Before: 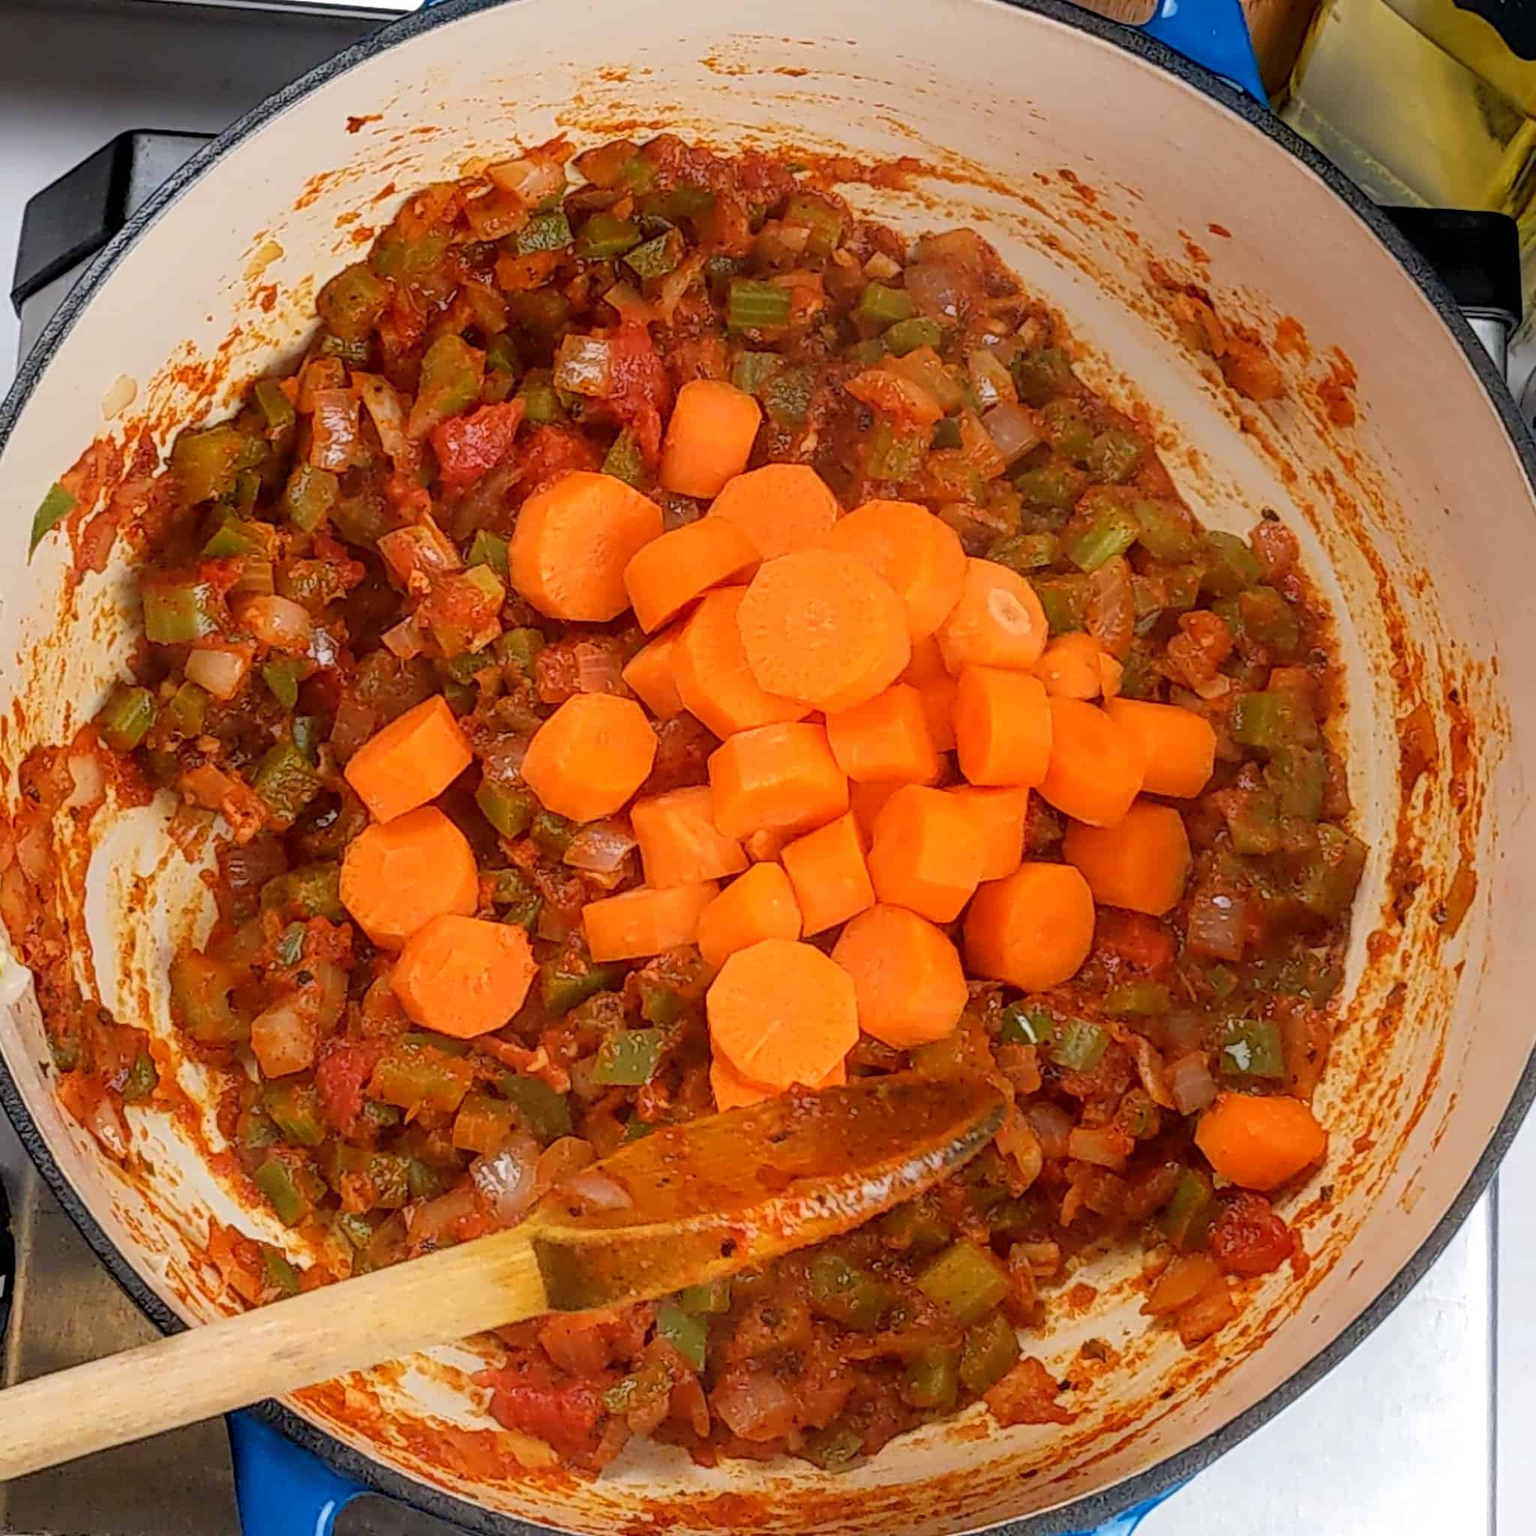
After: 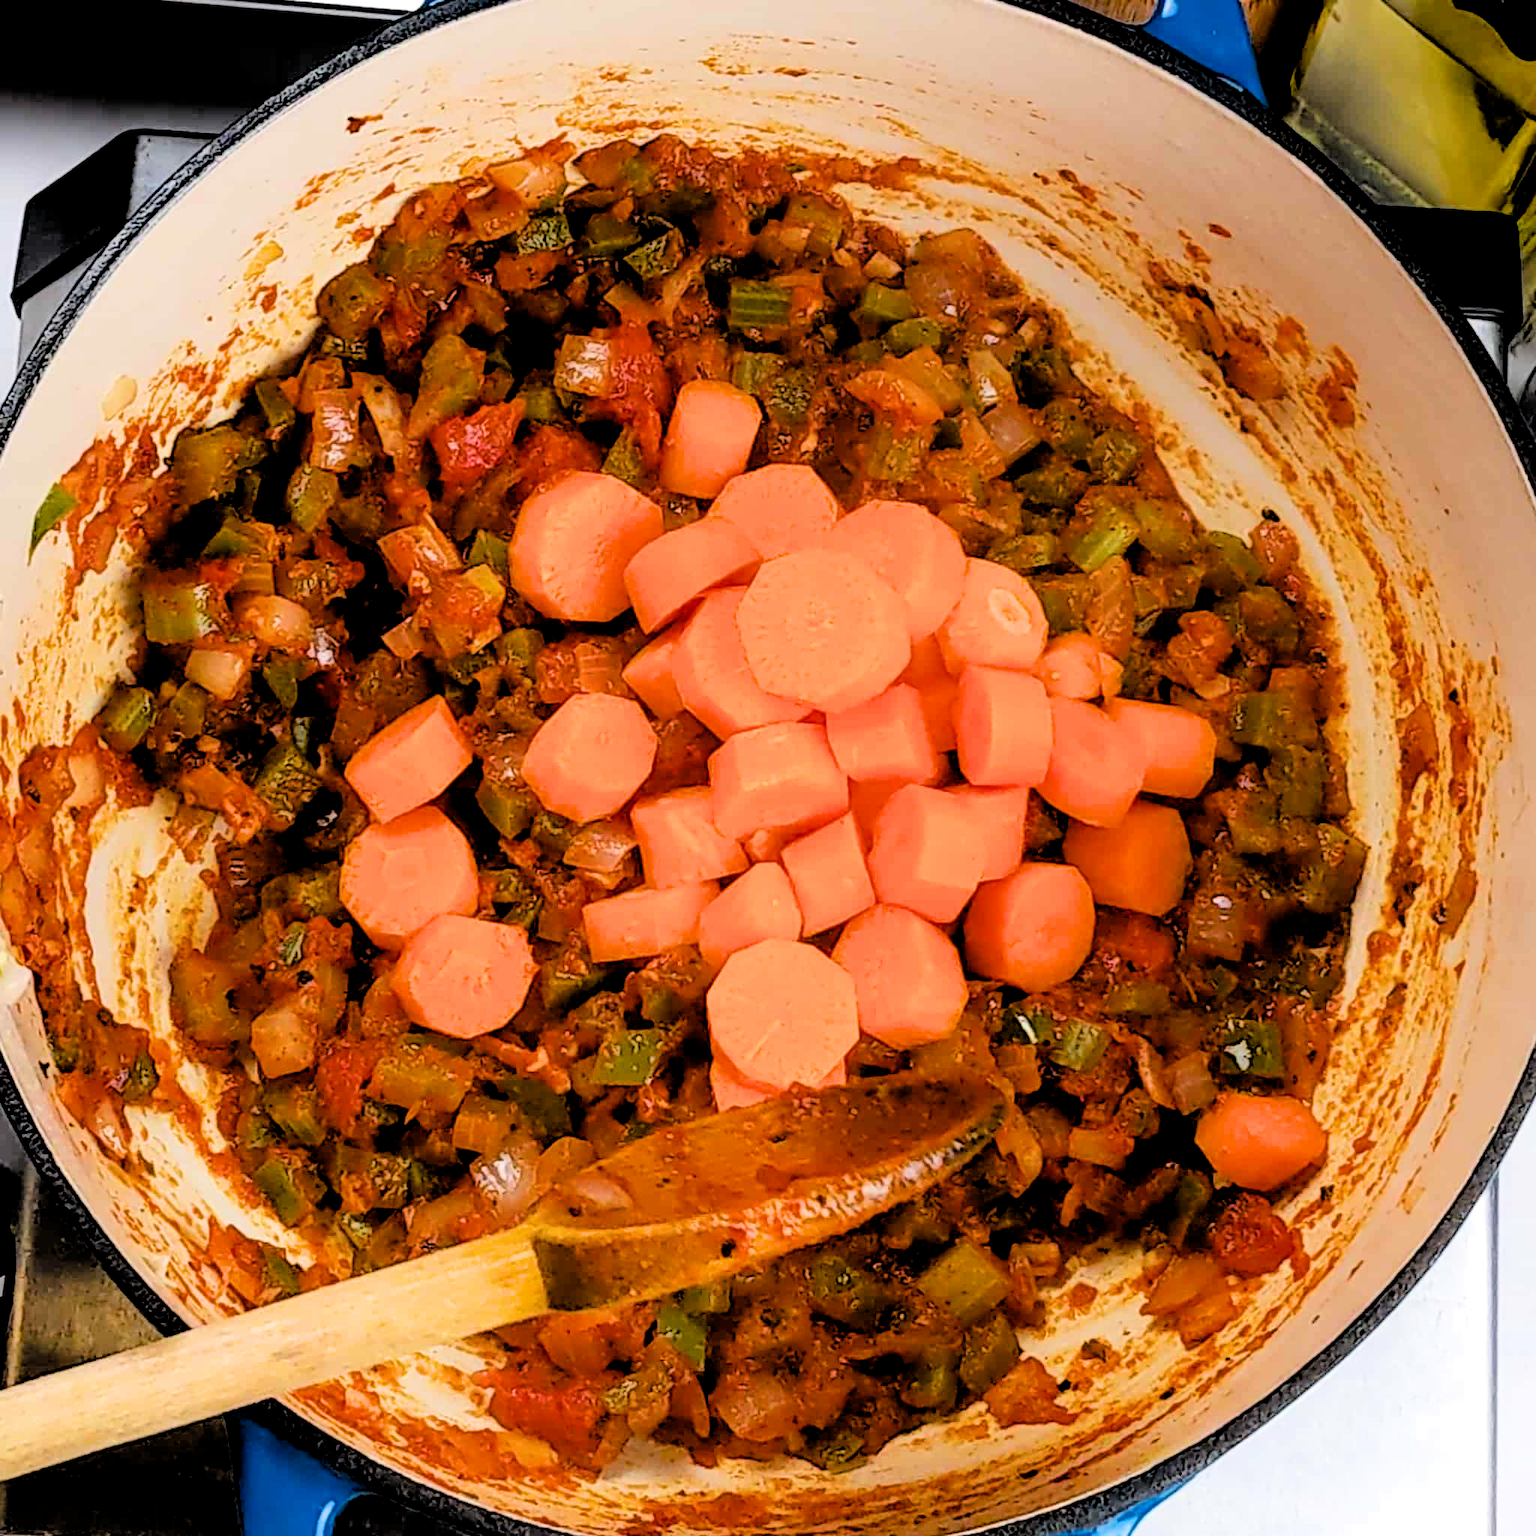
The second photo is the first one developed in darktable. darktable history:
filmic rgb: middle gray luminance 13.28%, black relative exposure -1.85 EV, white relative exposure 3.1 EV, target black luminance 0%, hardness 1.81, latitude 58.39%, contrast 1.723, highlights saturation mix 5.01%, shadows ↔ highlights balance -36.64%
color balance rgb: global offset › luminance -0.421%, perceptual saturation grading › global saturation 25.008%, perceptual brilliance grading › global brilliance 3.007%, global vibrance 9.875%
